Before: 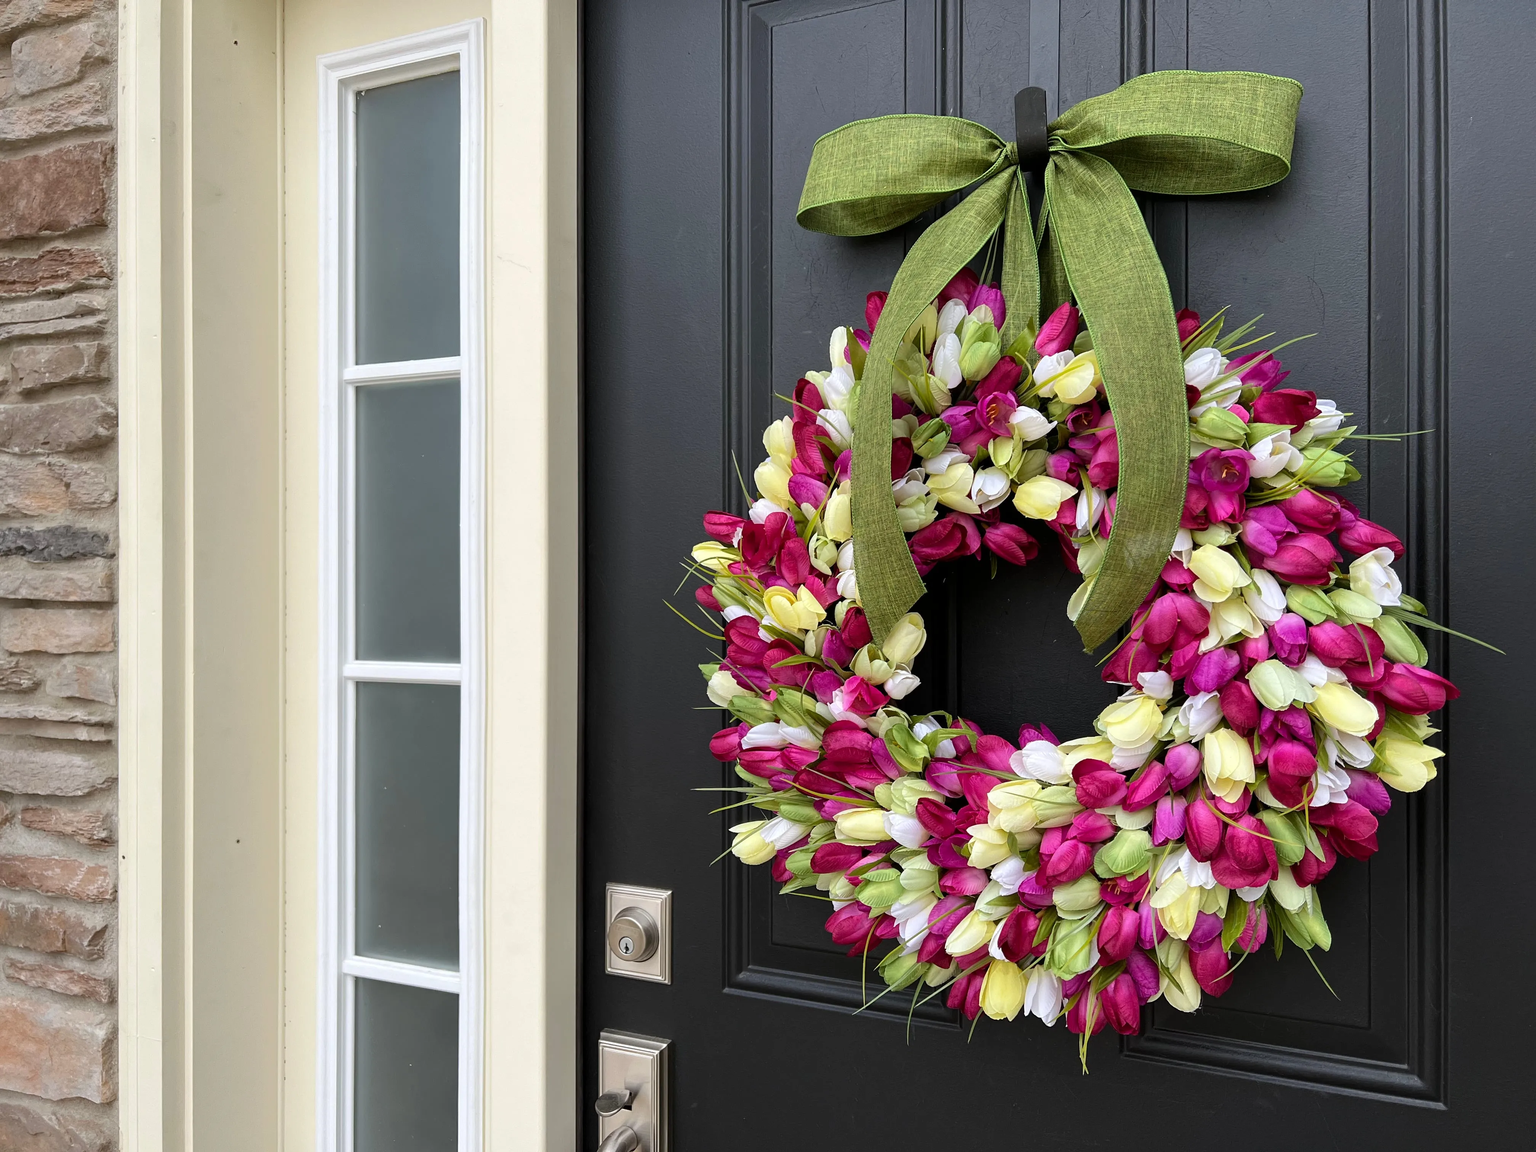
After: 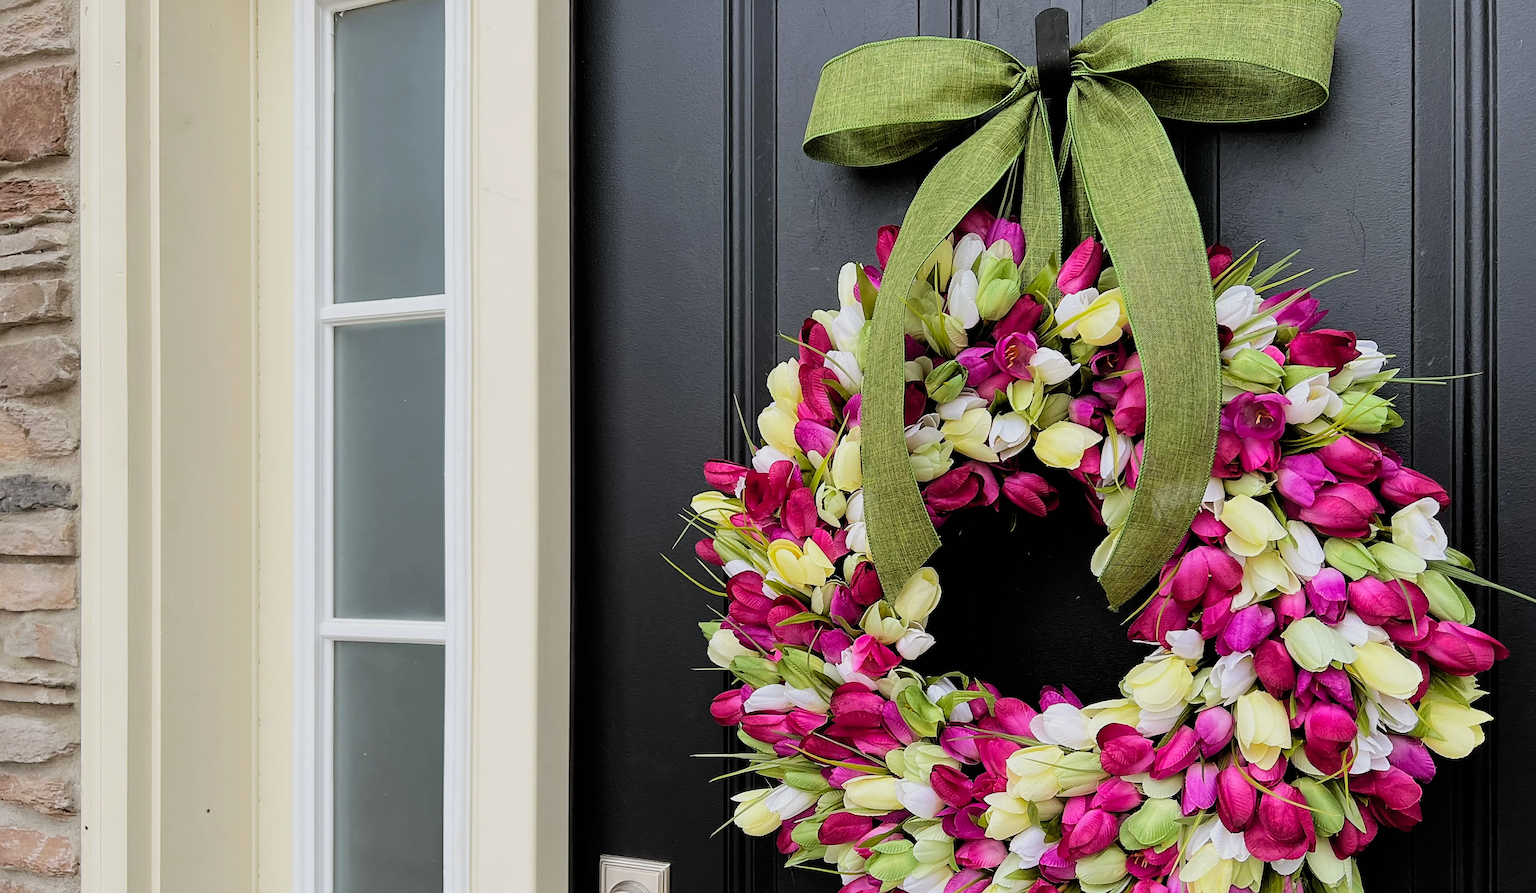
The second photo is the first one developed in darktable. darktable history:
sharpen: on, module defaults
filmic rgb: black relative exposure -5.04 EV, white relative exposure 3.95 EV, hardness 2.88, contrast 1.096, highlights saturation mix -21.39%
crop: left 2.787%, top 6.967%, right 3.272%, bottom 20.193%
contrast brightness saturation: contrast 0.026, brightness 0.065, saturation 0.121
